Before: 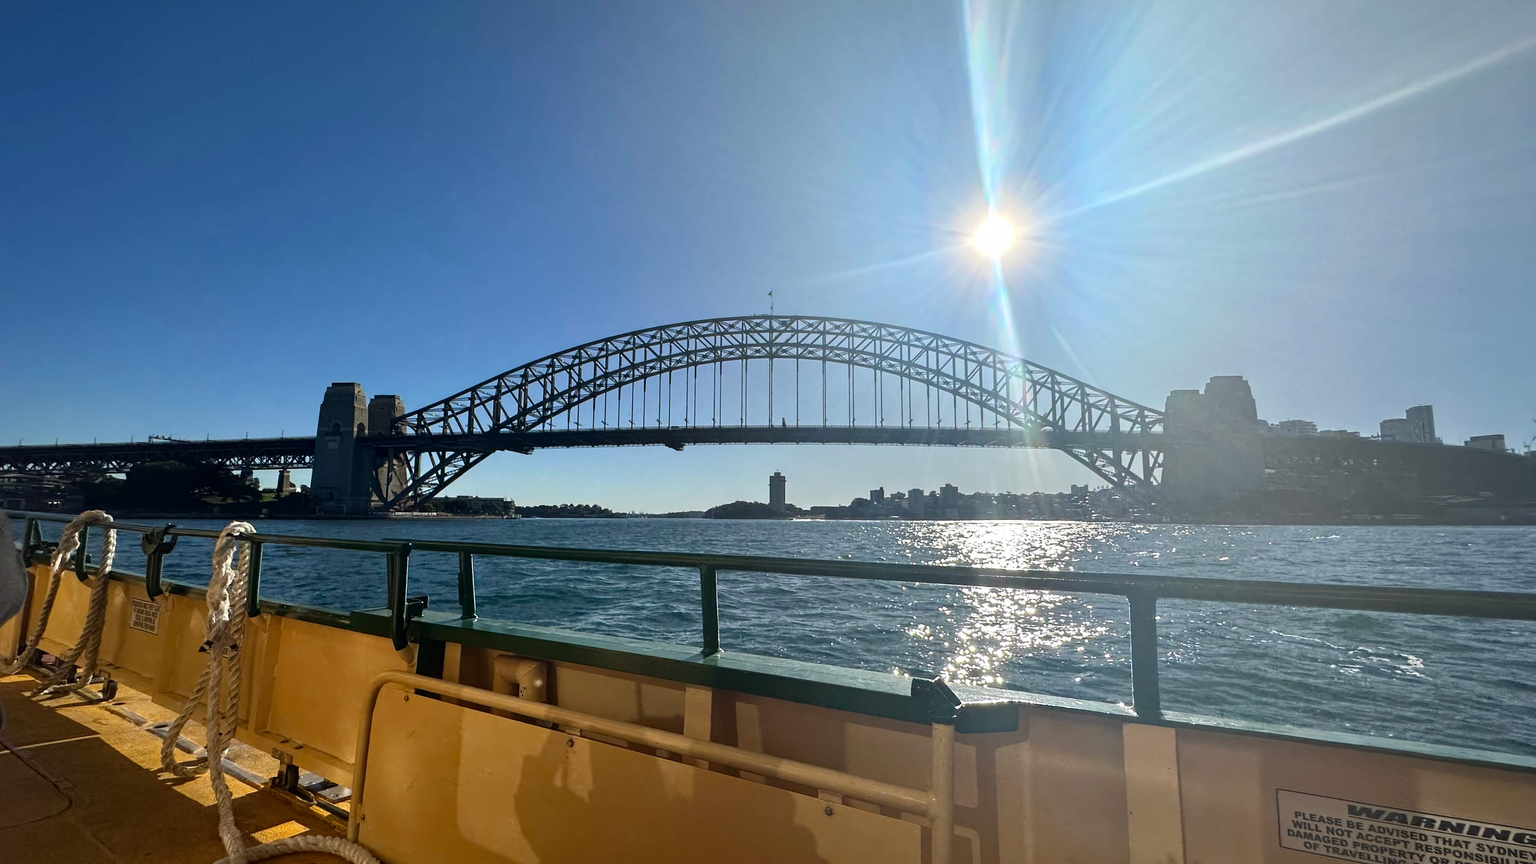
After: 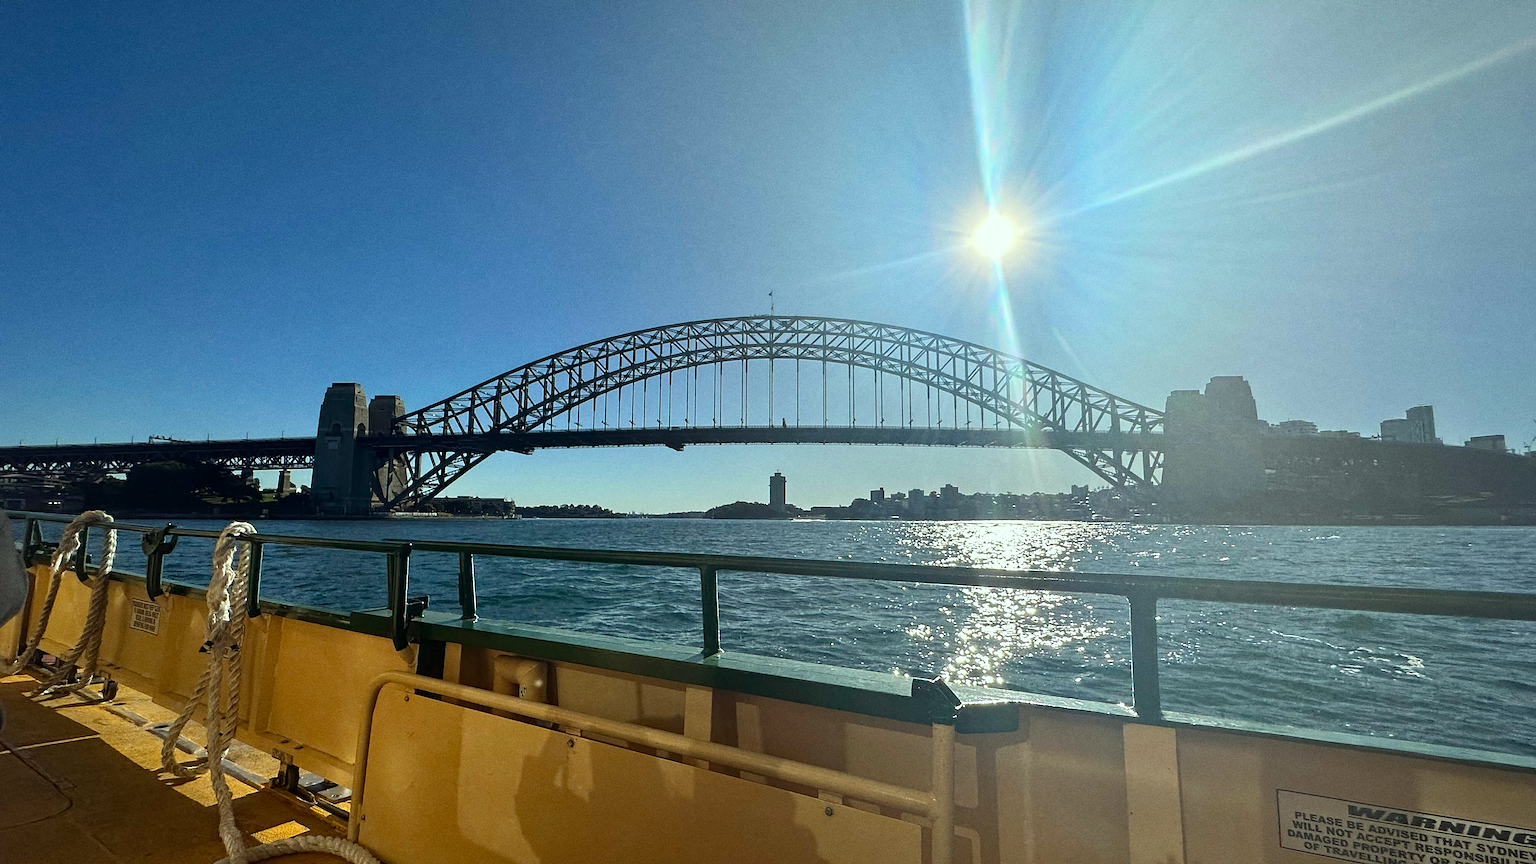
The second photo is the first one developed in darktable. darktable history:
grain: coarseness 0.09 ISO, strength 40%
sharpen: on, module defaults
color correction: highlights a* -8, highlights b* 3.1
